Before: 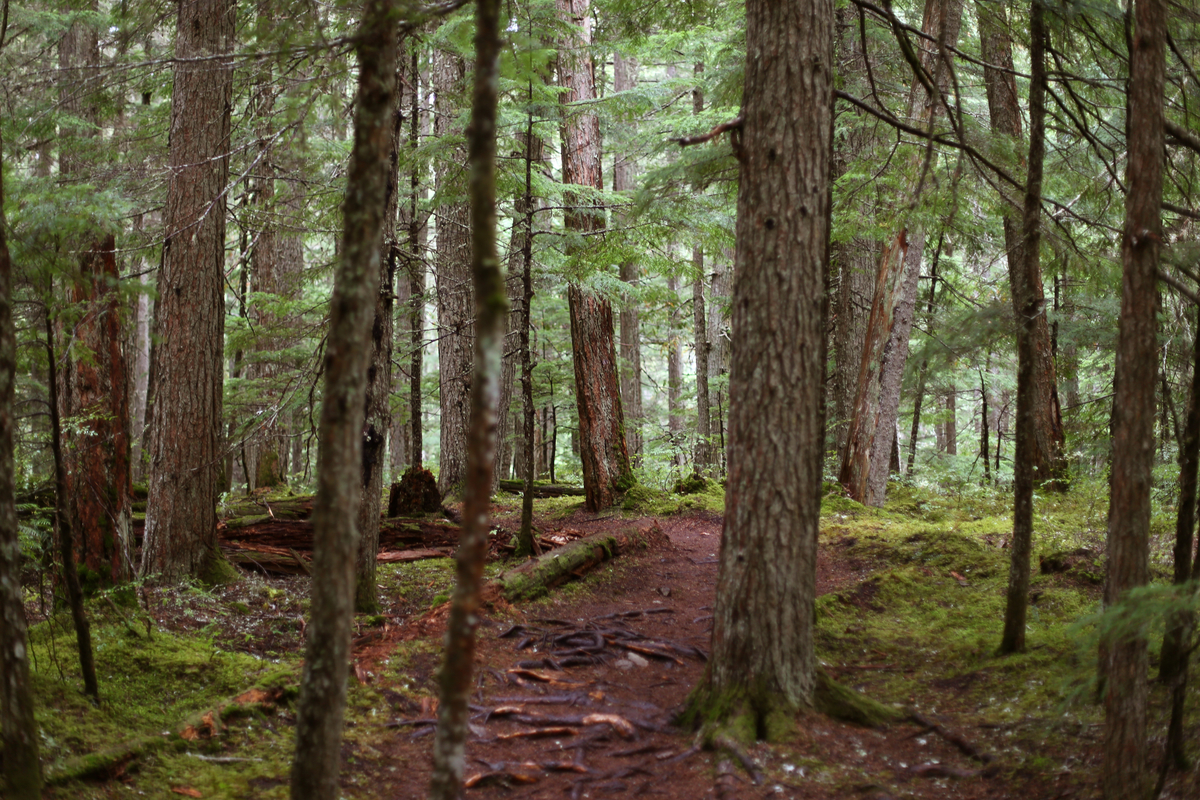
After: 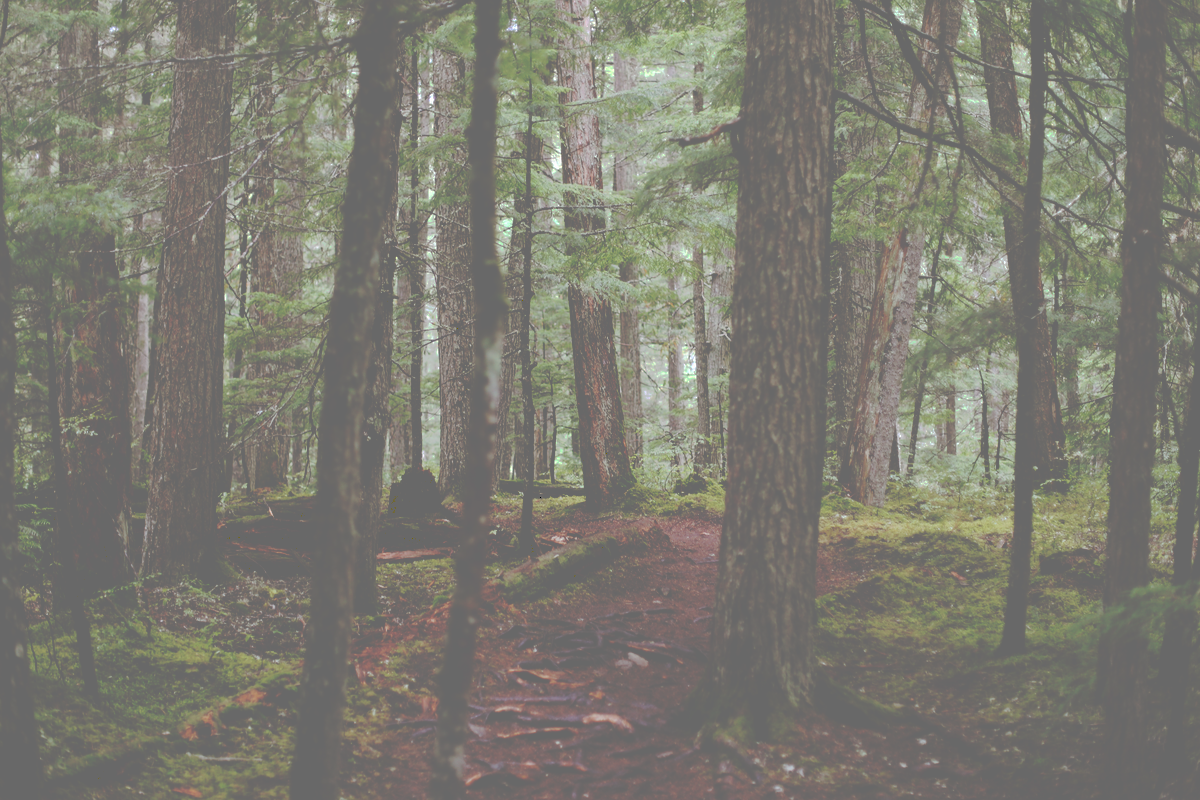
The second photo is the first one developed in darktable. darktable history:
tone curve: curves: ch0 [(0, 0) (0.003, 0.439) (0.011, 0.439) (0.025, 0.439) (0.044, 0.439) (0.069, 0.439) (0.1, 0.439) (0.136, 0.44) (0.177, 0.444) (0.224, 0.45) (0.277, 0.462) (0.335, 0.487) (0.399, 0.528) (0.468, 0.577) (0.543, 0.621) (0.623, 0.669) (0.709, 0.715) (0.801, 0.764) (0.898, 0.804) (1, 1)], preserve colors none
white balance: emerald 1
